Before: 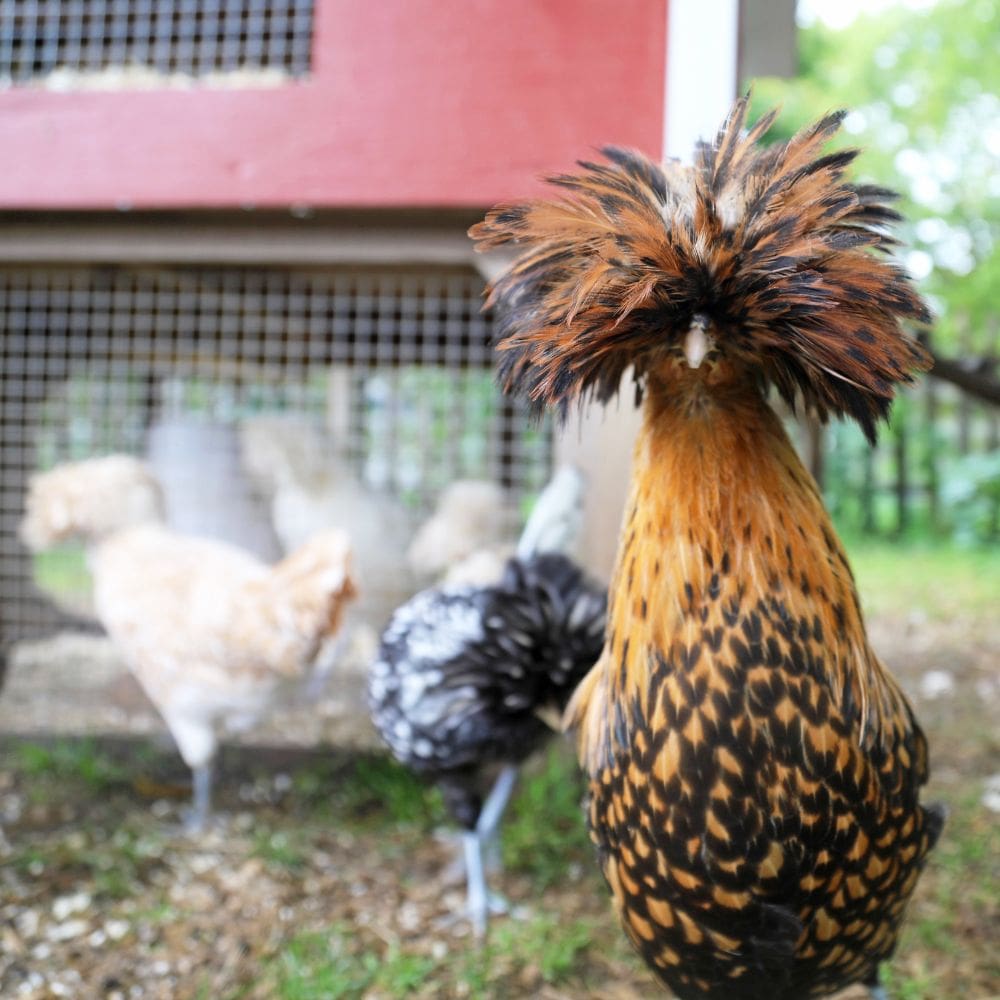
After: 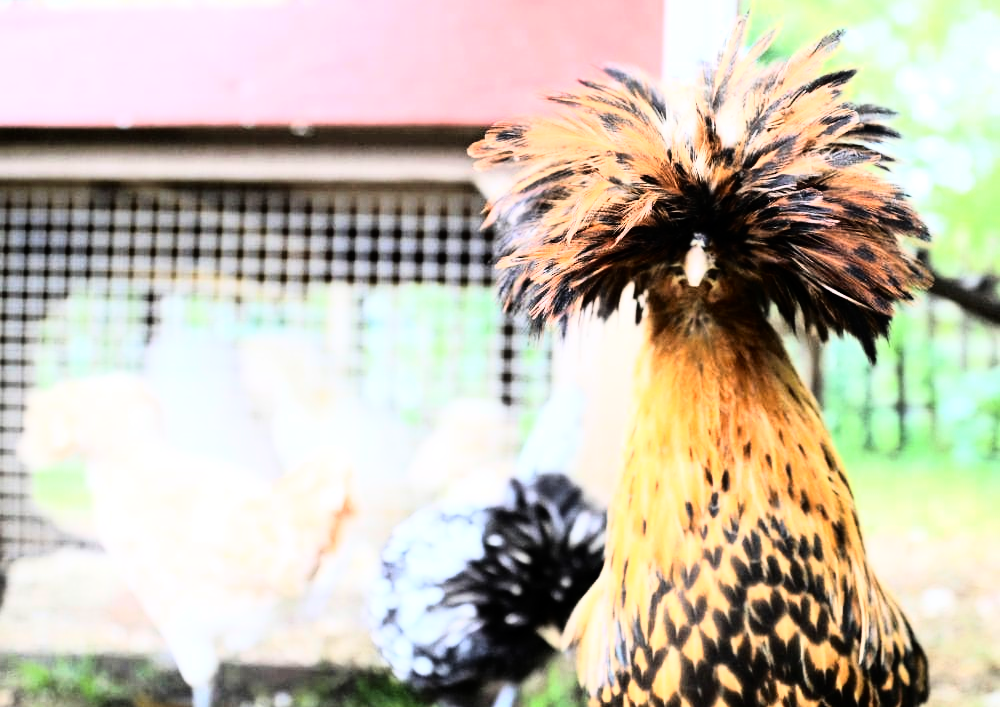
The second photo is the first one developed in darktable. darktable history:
exposure: exposure 0.161 EV, compensate highlight preservation false
crop and rotate: top 8.293%, bottom 20.996%
shadows and highlights: shadows -30, highlights 30
rgb curve: curves: ch0 [(0, 0) (0.21, 0.15) (0.24, 0.21) (0.5, 0.75) (0.75, 0.96) (0.89, 0.99) (1, 1)]; ch1 [(0, 0.02) (0.21, 0.13) (0.25, 0.2) (0.5, 0.67) (0.75, 0.9) (0.89, 0.97) (1, 1)]; ch2 [(0, 0.02) (0.21, 0.13) (0.25, 0.2) (0.5, 0.67) (0.75, 0.9) (0.89, 0.97) (1, 1)], compensate middle gray true
